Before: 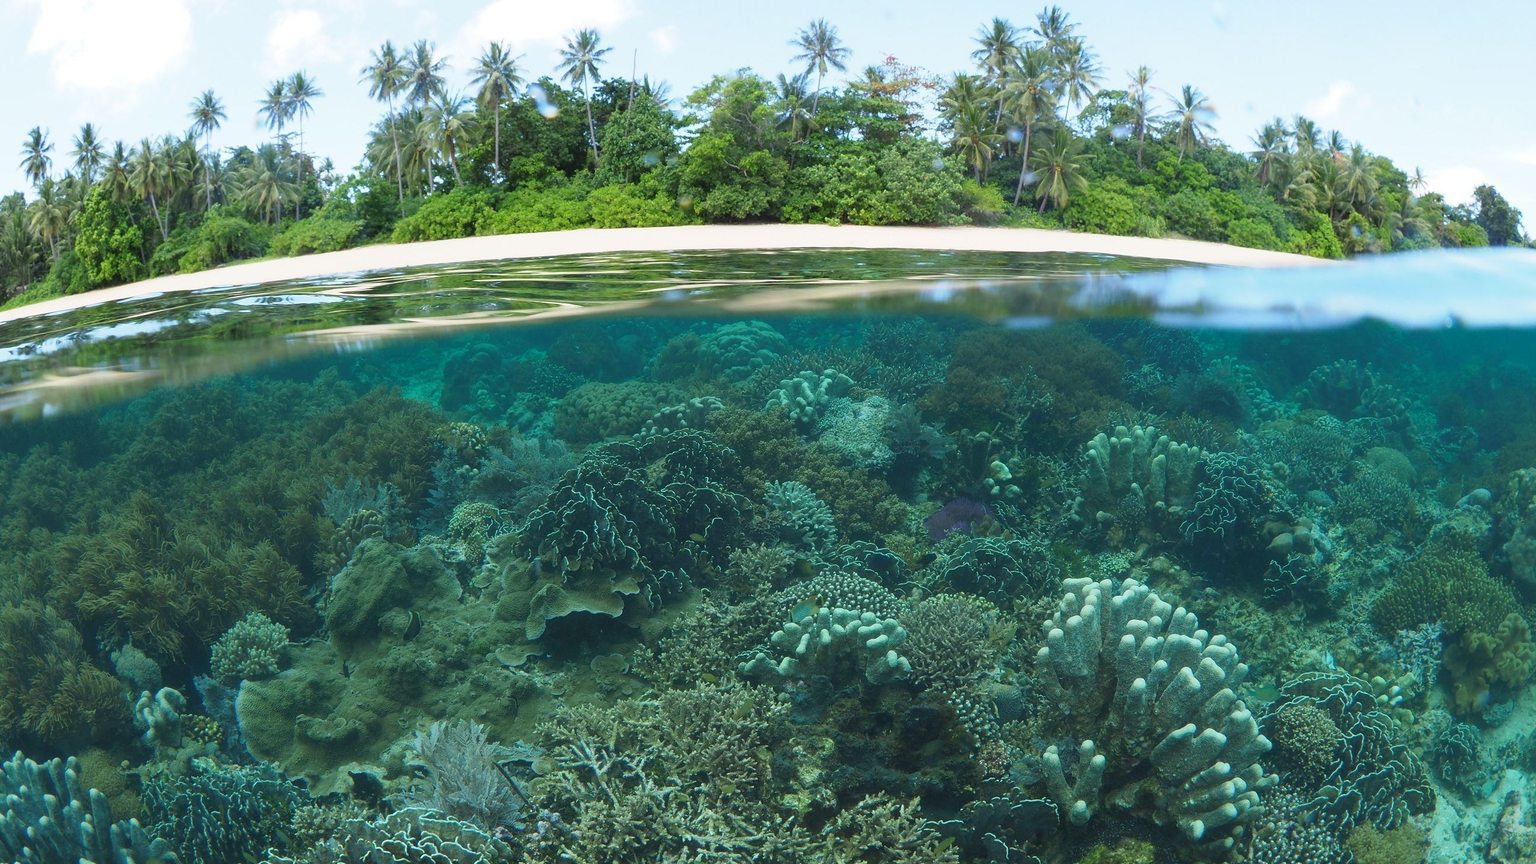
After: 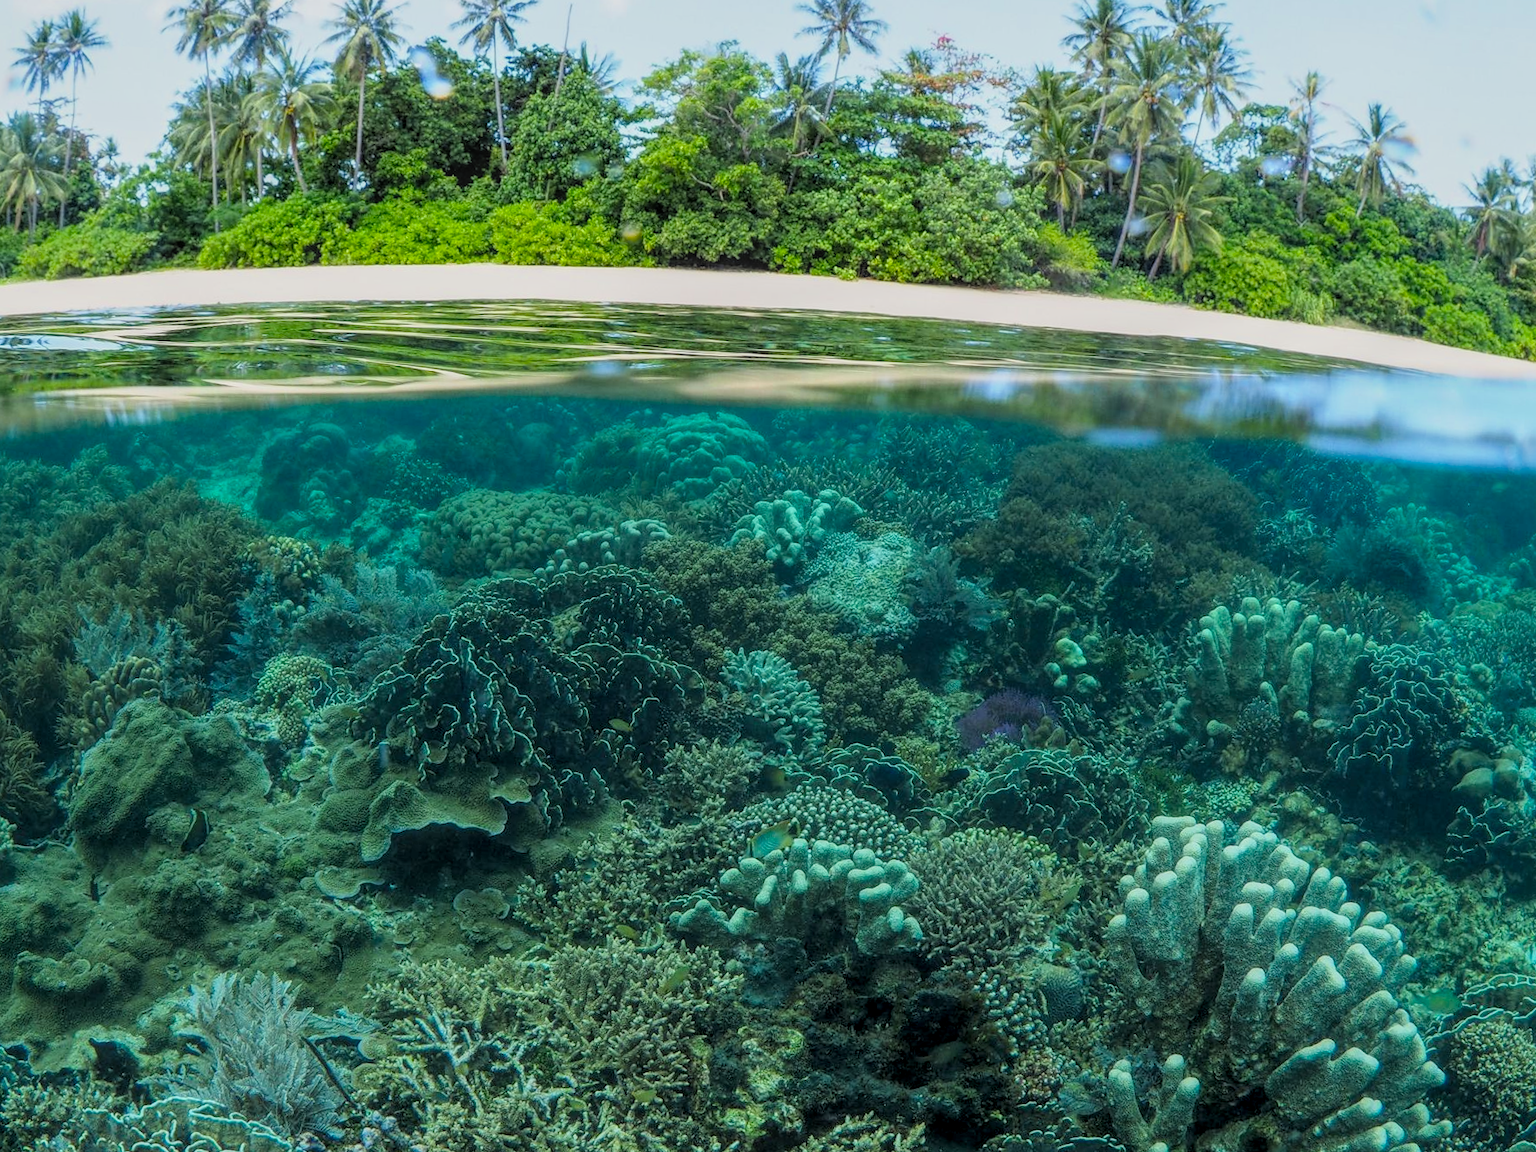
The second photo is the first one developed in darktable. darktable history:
crop and rotate: angle -3.27°, left 14.277%, top 0.028%, right 10.766%, bottom 0.028%
filmic rgb: black relative exposure -7.75 EV, white relative exposure 4.4 EV, threshold 3 EV, target black luminance 0%, hardness 3.76, latitude 50.51%, contrast 1.074, highlights saturation mix 10%, shadows ↔ highlights balance -0.22%, color science v4 (2020), enable highlight reconstruction true
local contrast: highlights 74%, shadows 55%, detail 176%, midtone range 0.207
